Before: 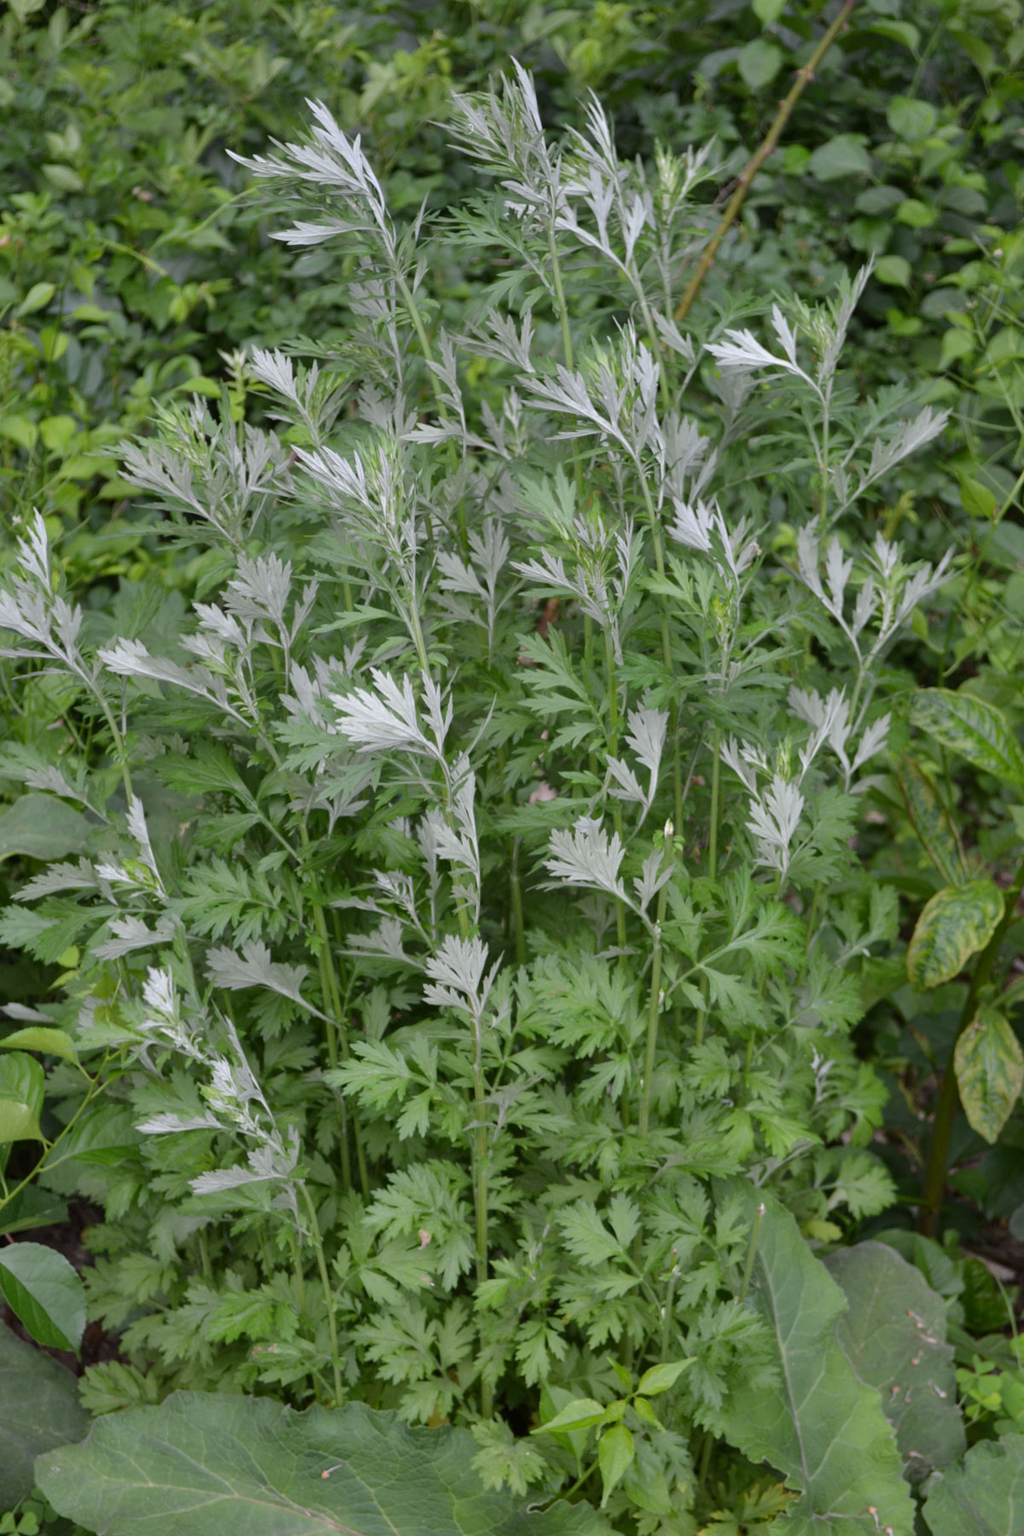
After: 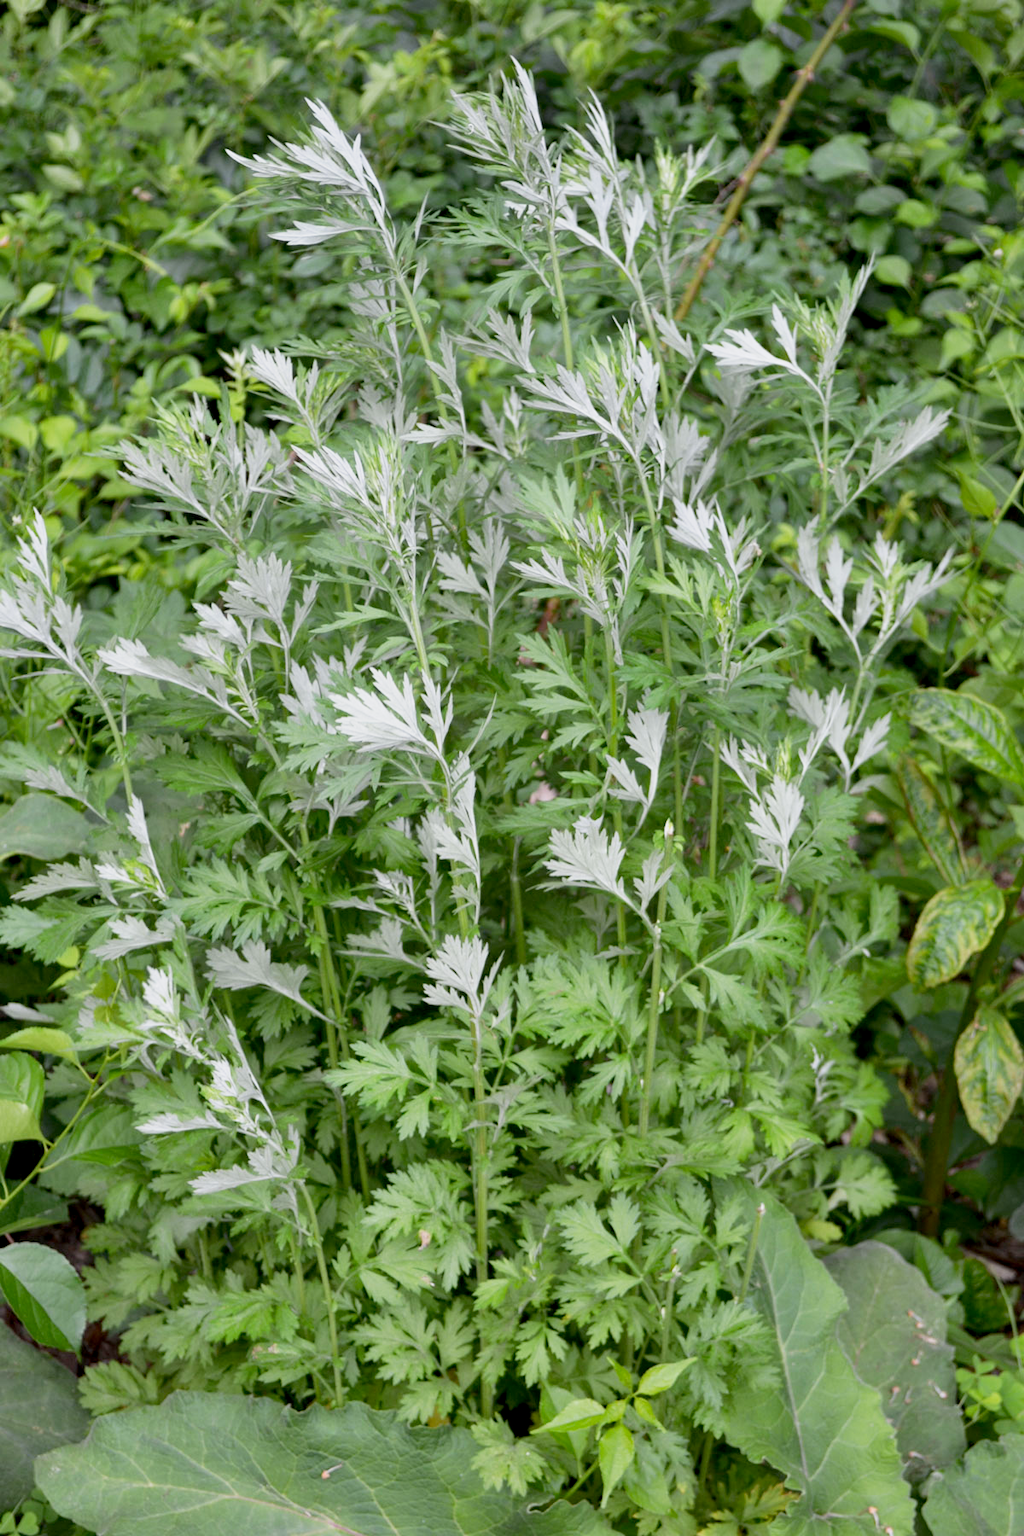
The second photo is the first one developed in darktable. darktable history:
base curve: curves: ch0 [(0, 0) (0.088, 0.125) (0.176, 0.251) (0.354, 0.501) (0.613, 0.749) (1, 0.877)], preserve colors none
exposure: black level correction 0.007, exposure 0.159 EV, compensate exposure bias true, compensate highlight preservation false
